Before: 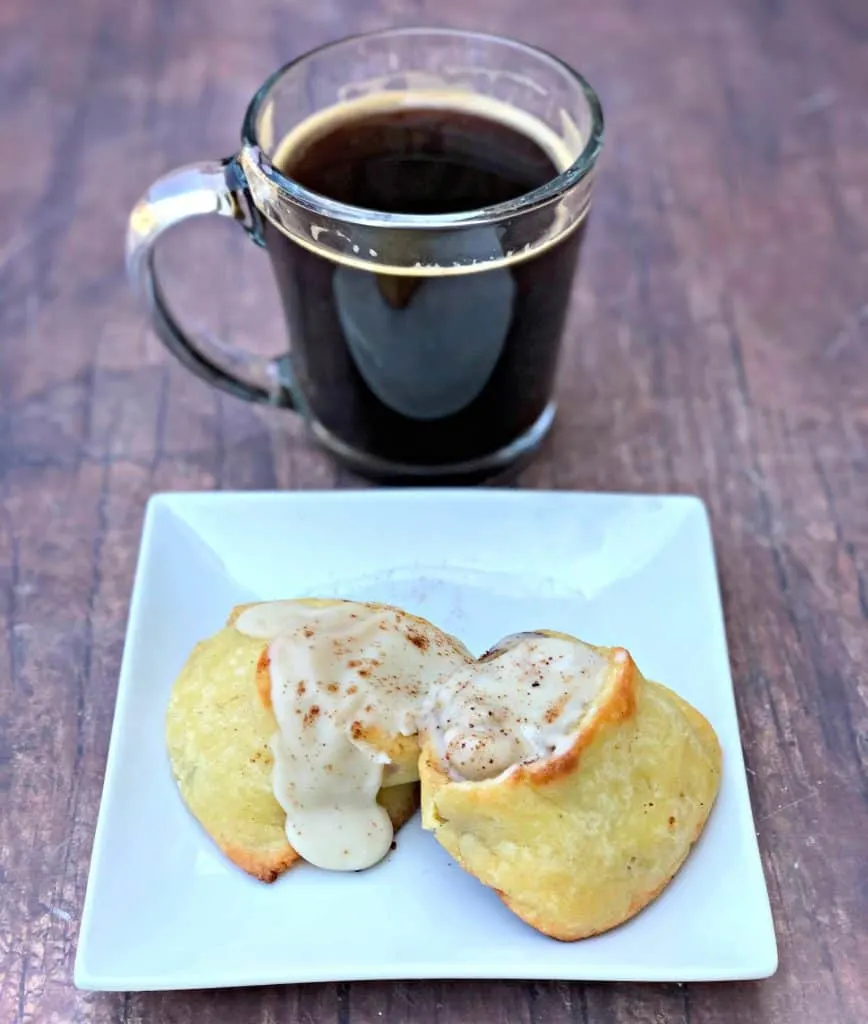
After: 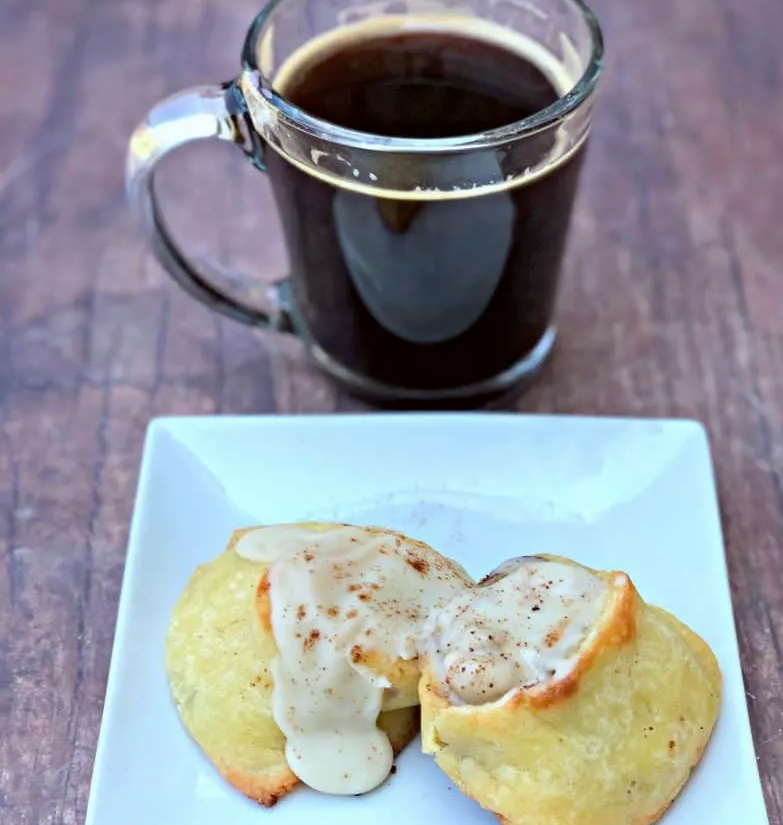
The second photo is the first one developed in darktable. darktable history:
crop: top 7.49%, right 9.717%, bottom 11.943%
exposure: exposure -0.048 EV, compensate highlight preservation false
color correction: highlights a* -2.73, highlights b* -2.09, shadows a* 2.41, shadows b* 2.73
bloom: size 3%, threshold 100%, strength 0%
